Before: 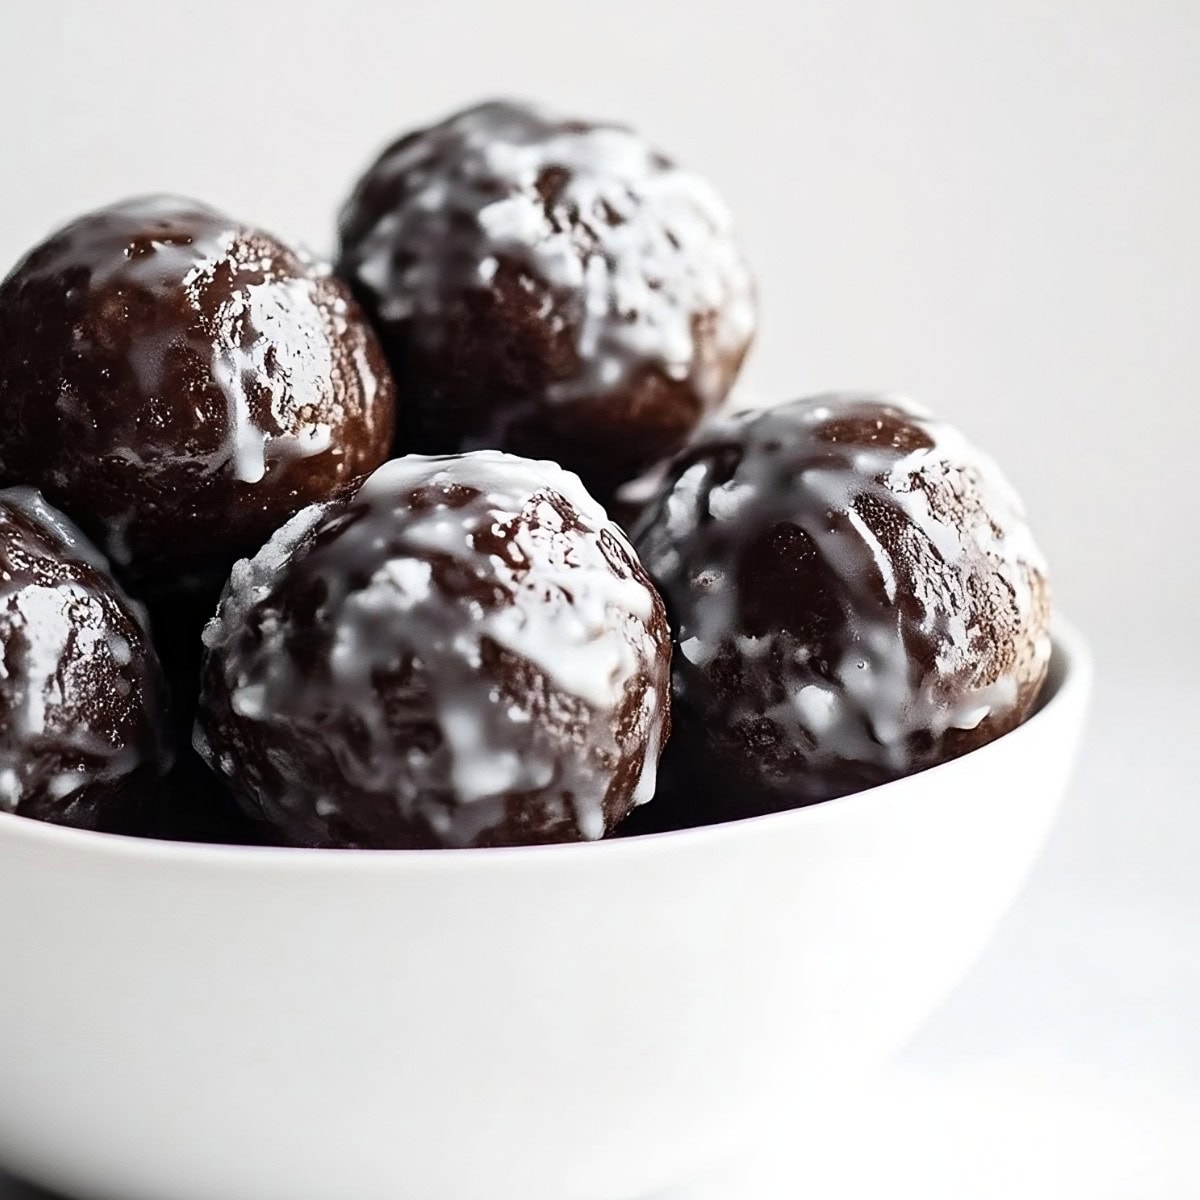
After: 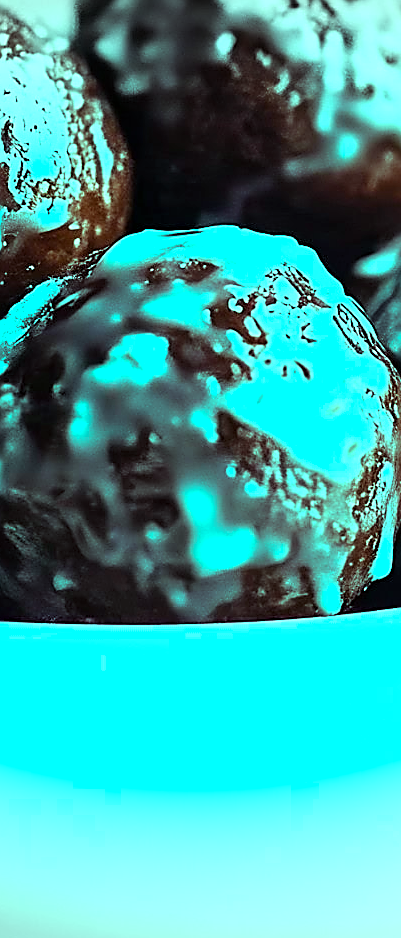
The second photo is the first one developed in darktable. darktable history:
exposure: exposure 0.631 EV, compensate highlight preservation false
crop and rotate: left 21.921%, top 18.786%, right 44.631%, bottom 2.964%
color balance rgb: shadows lift › chroma 1.019%, shadows lift › hue 243.02°, power › luminance -7.665%, power › chroma 1.12%, power › hue 217.46°, highlights gain › luminance 19.975%, highlights gain › chroma 13.053%, highlights gain › hue 173.17°, perceptual saturation grading › global saturation 19.383%, global vibrance 20%
vignetting: fall-off start 100.86%, width/height ratio 1.325
sharpen: radius 1.426, amount 1.265, threshold 0.67
